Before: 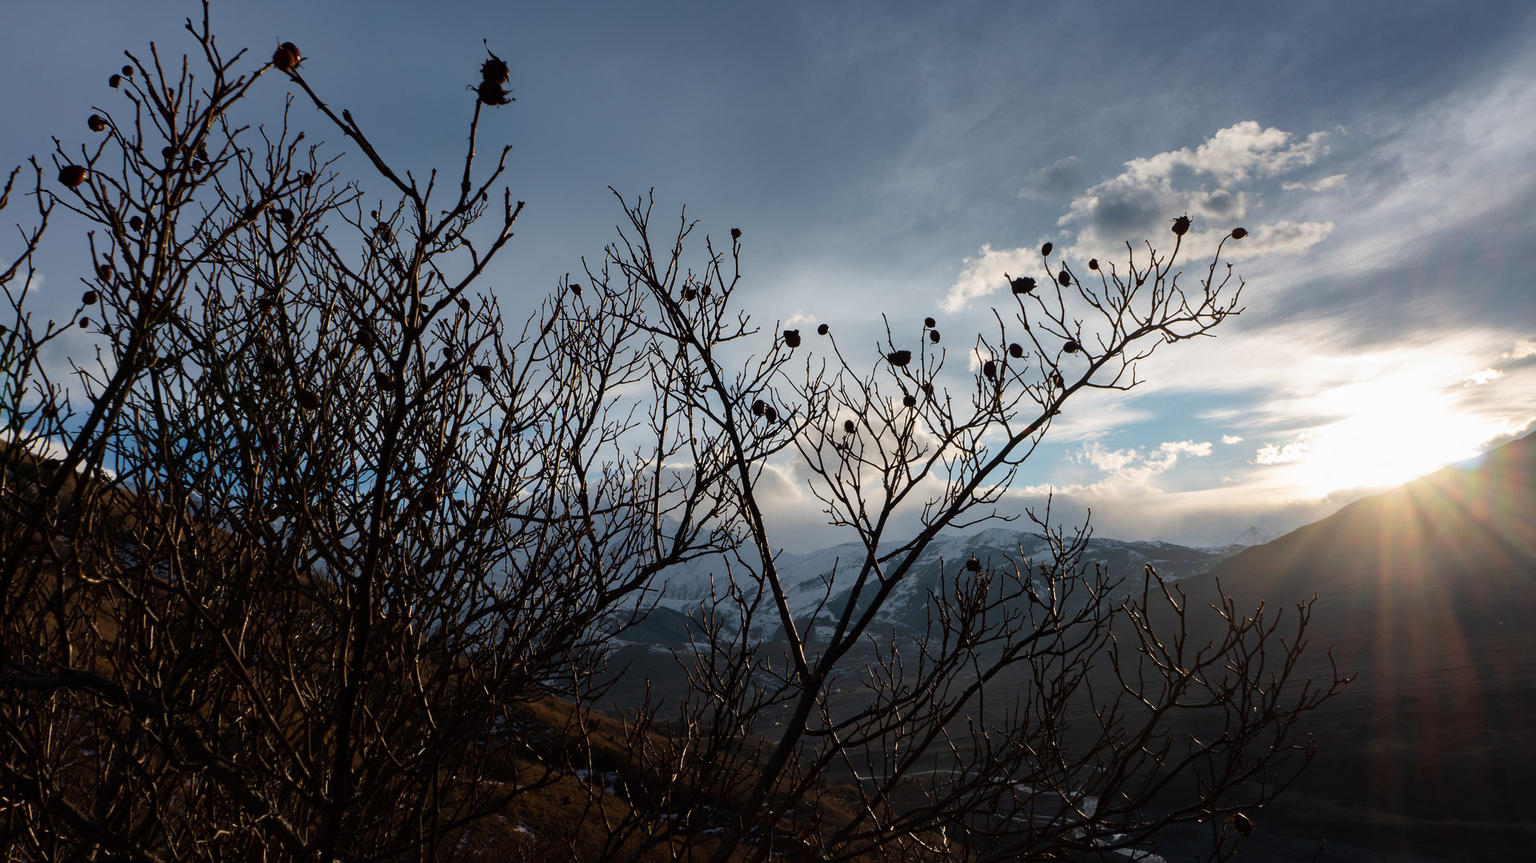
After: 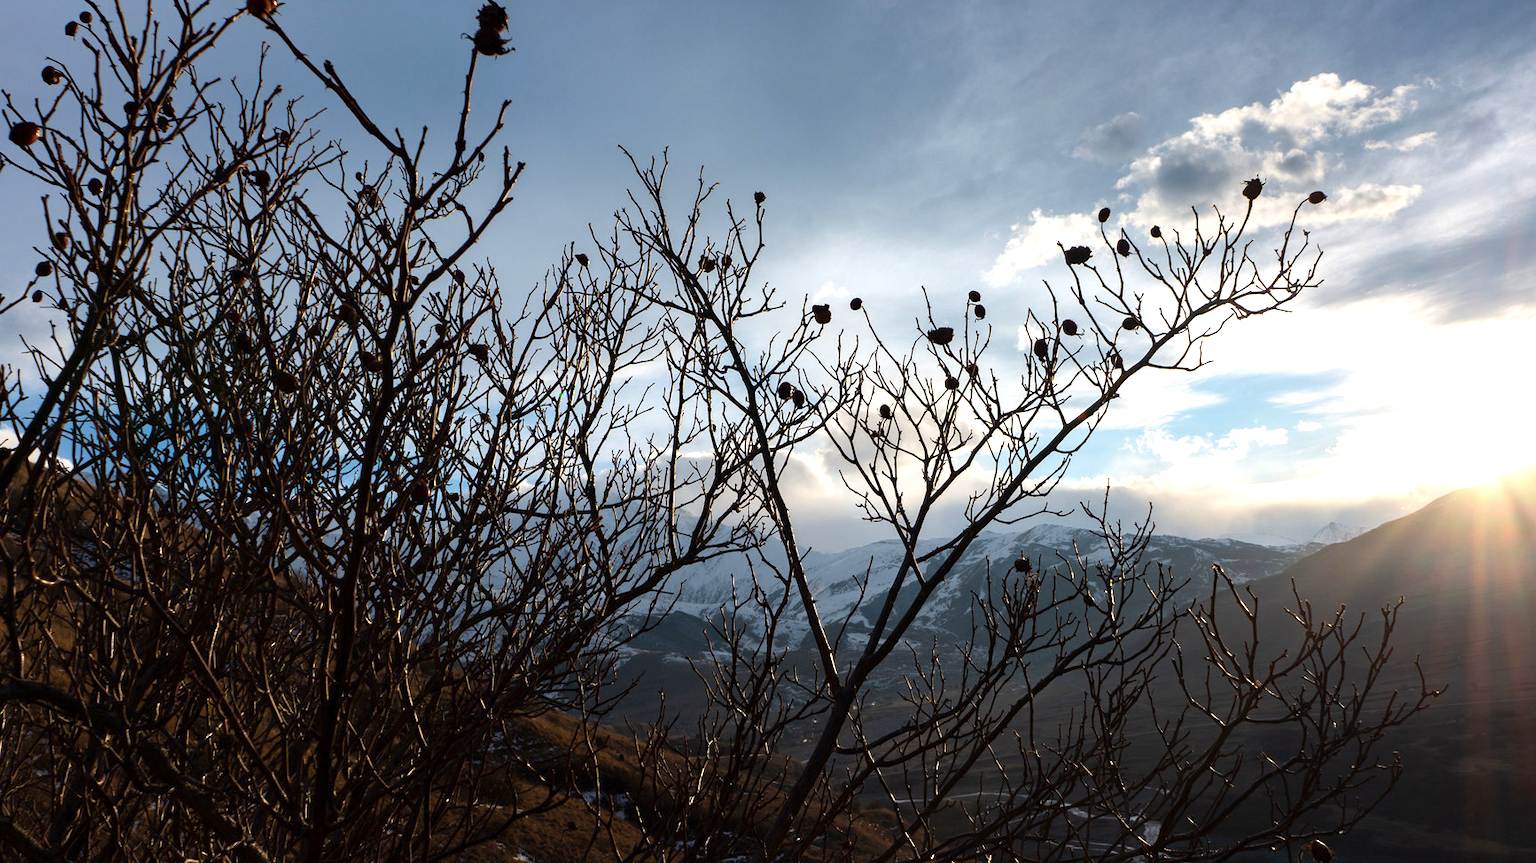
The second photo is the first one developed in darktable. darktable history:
crop: left 3.305%, top 6.436%, right 6.389%, bottom 3.258%
exposure: exposure 0.766 EV, compensate highlight preservation false
